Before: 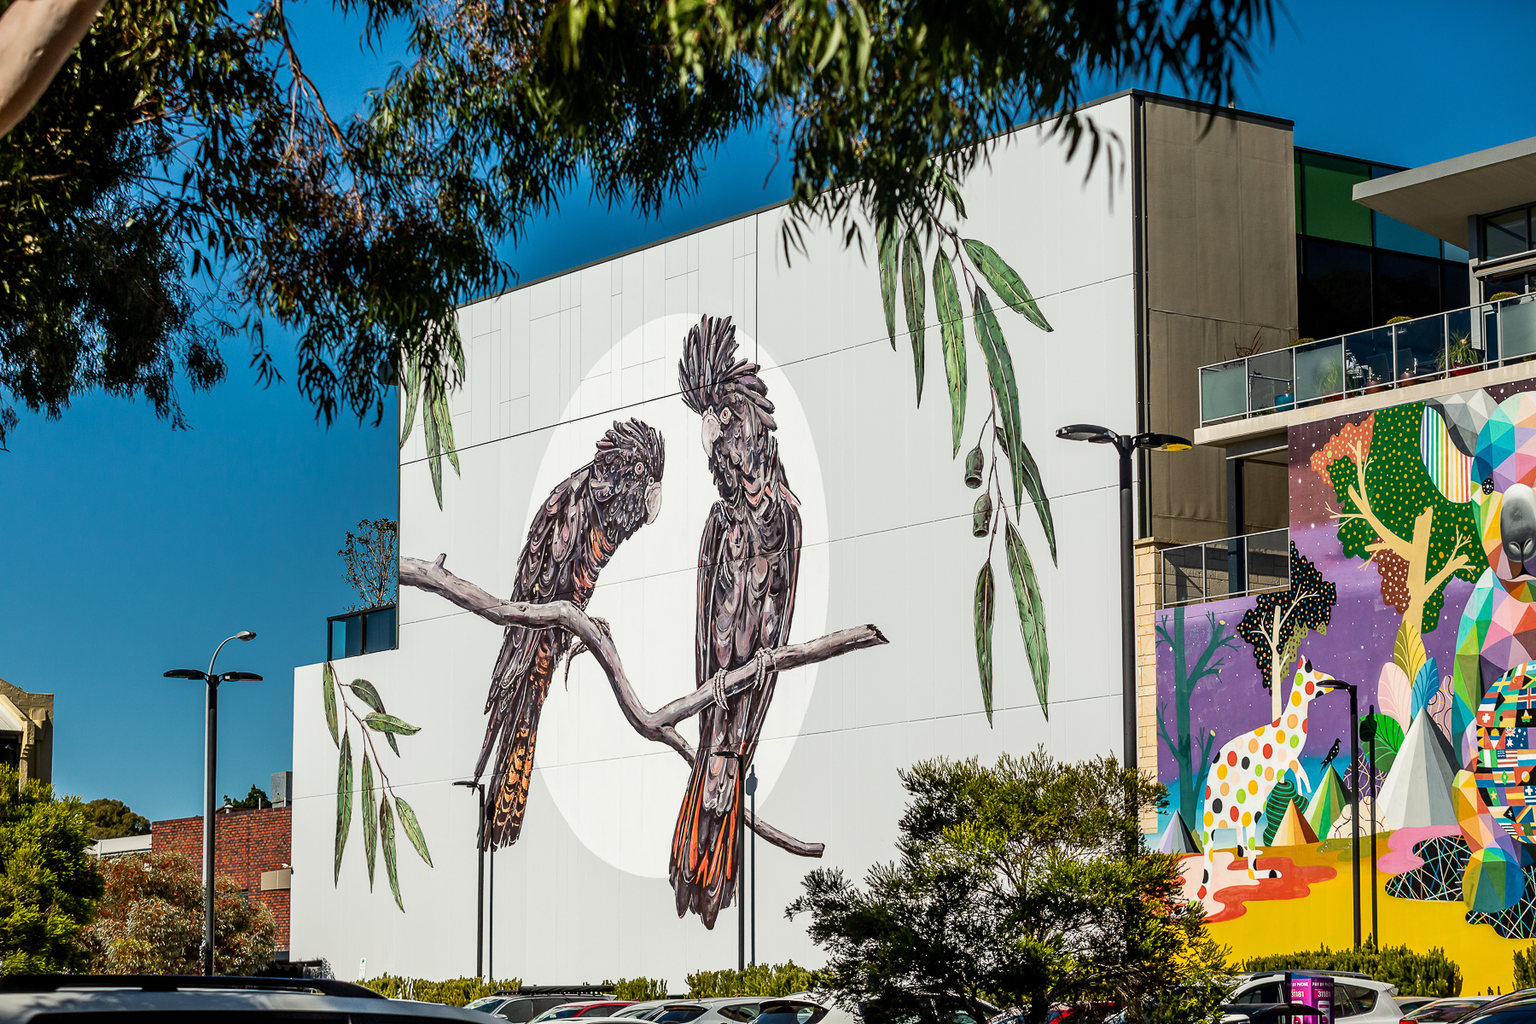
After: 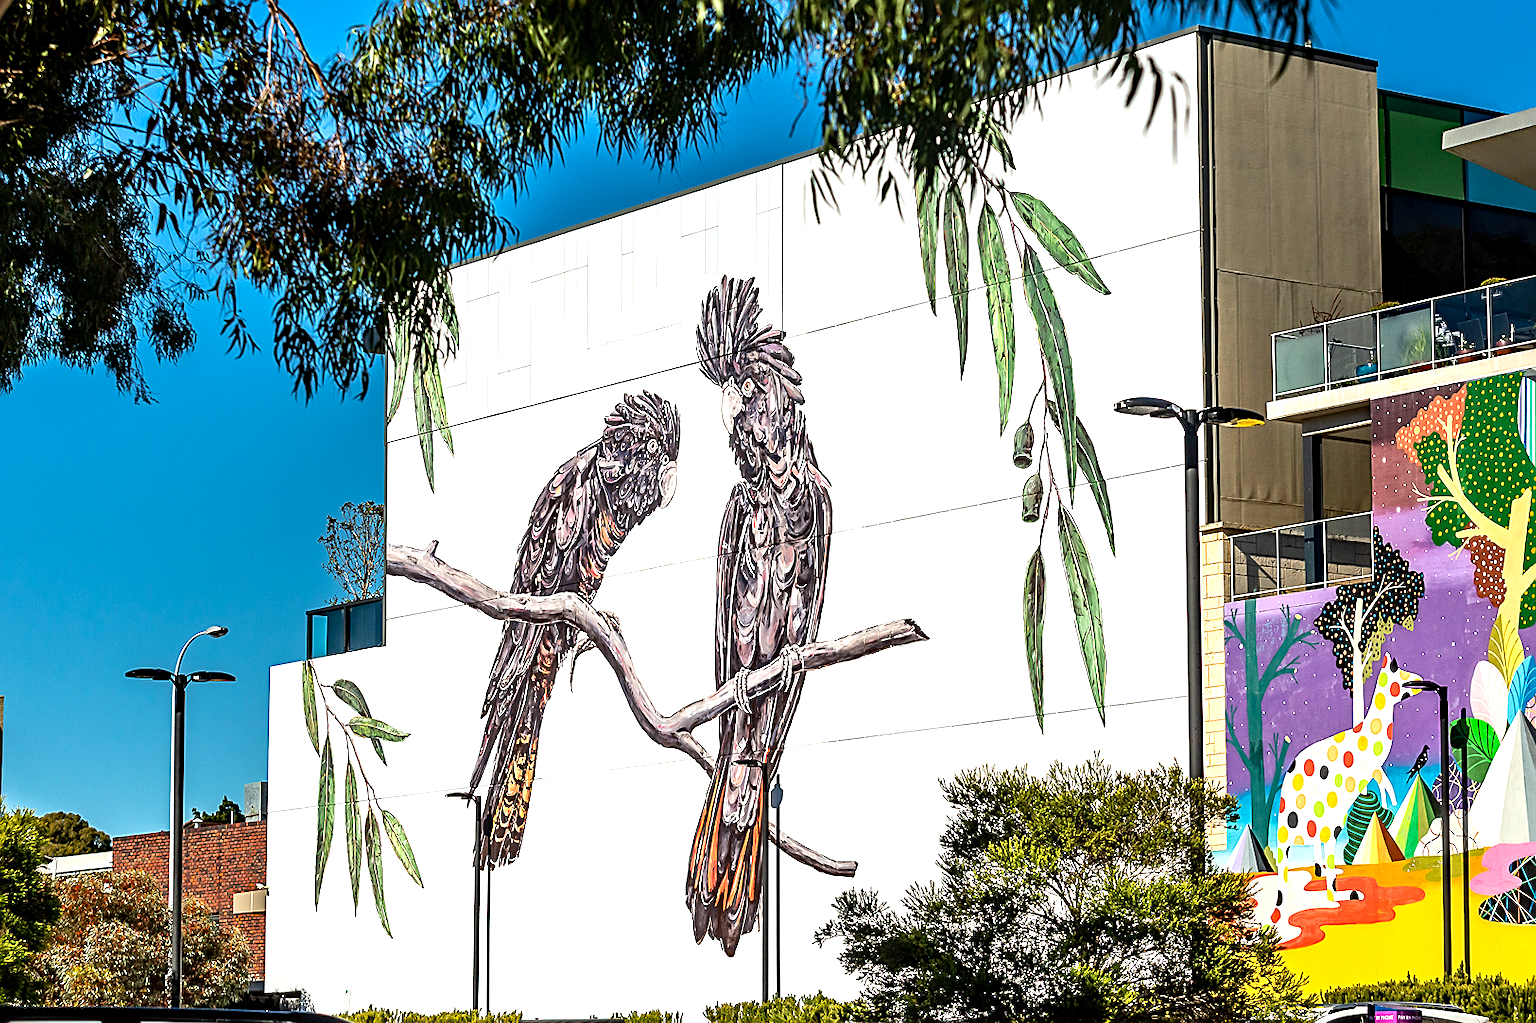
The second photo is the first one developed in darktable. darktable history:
sharpen: on, module defaults
crop: left 3.305%, top 6.436%, right 6.389%, bottom 3.258%
haze removal: compatibility mode true, adaptive false
exposure: exposure 0.77 EV, compensate highlight preservation false
